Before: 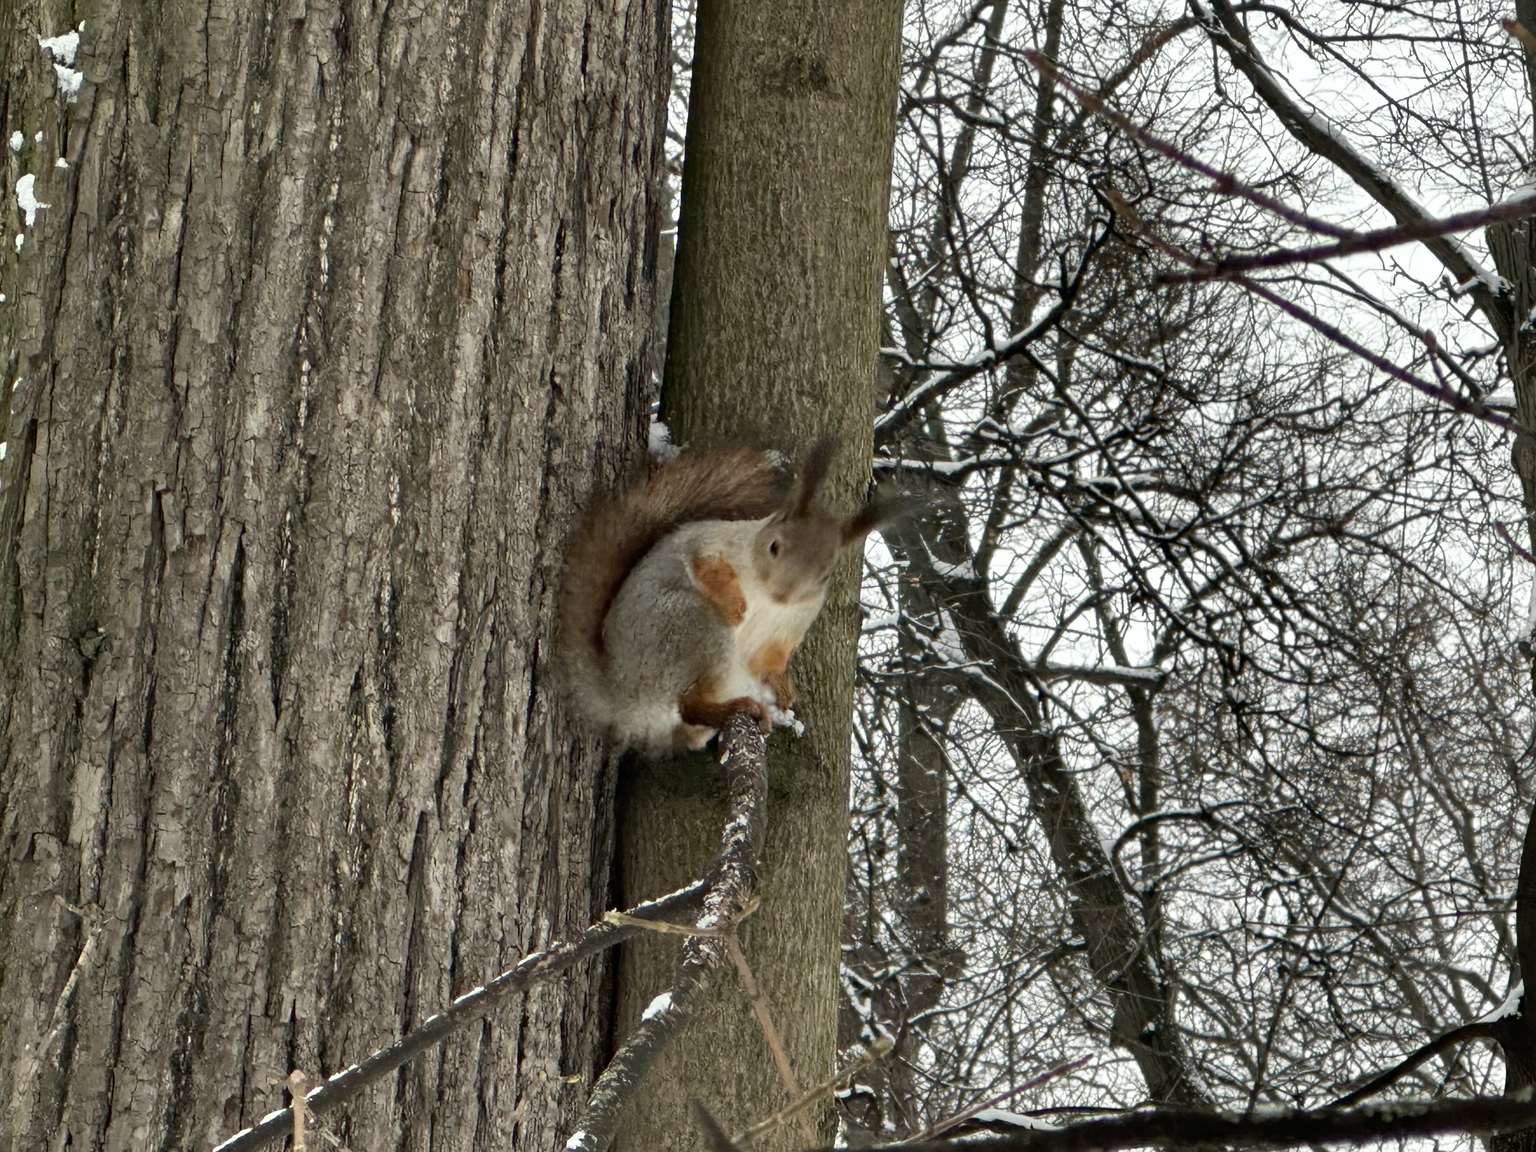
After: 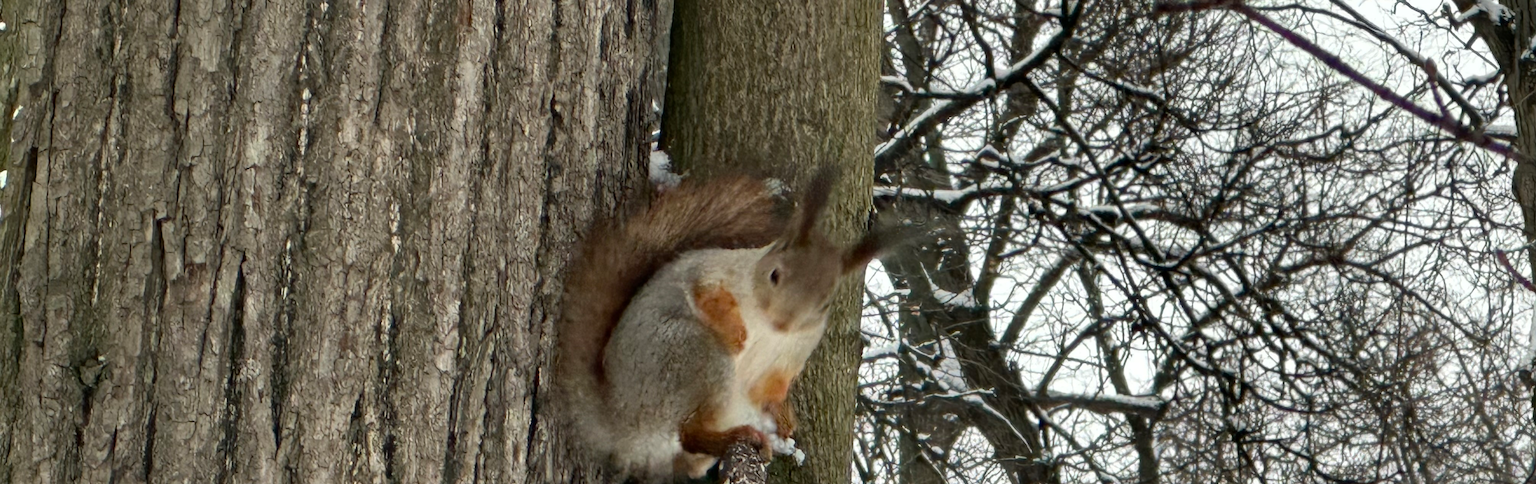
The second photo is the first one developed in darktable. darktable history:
crop and rotate: top 23.628%, bottom 34.282%
